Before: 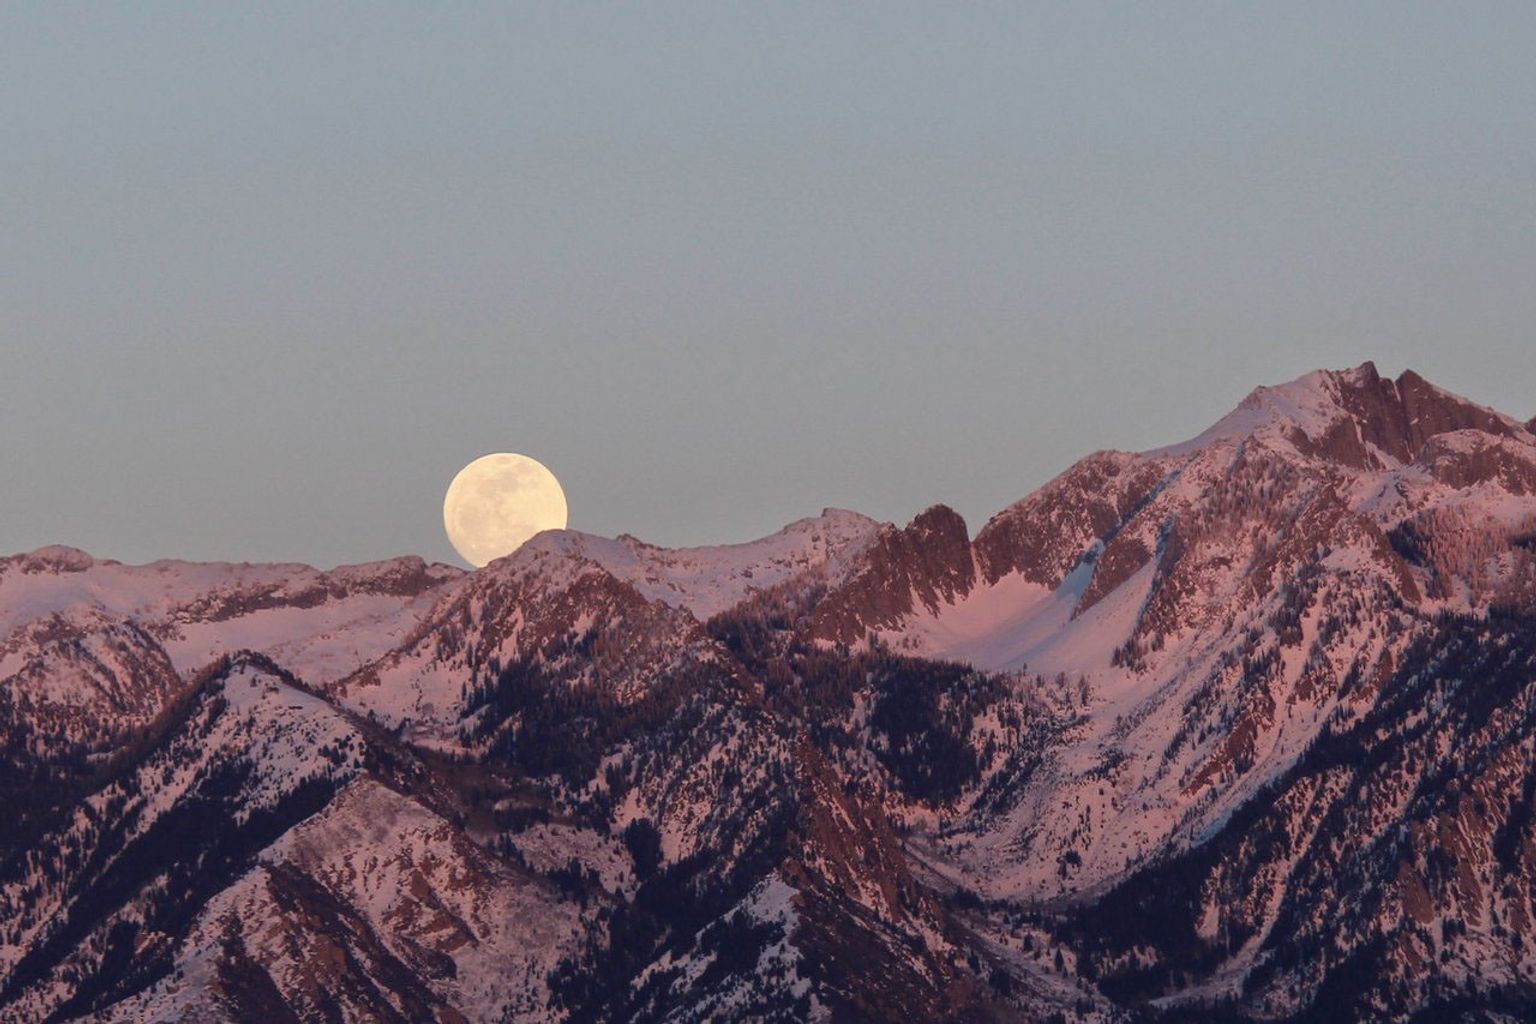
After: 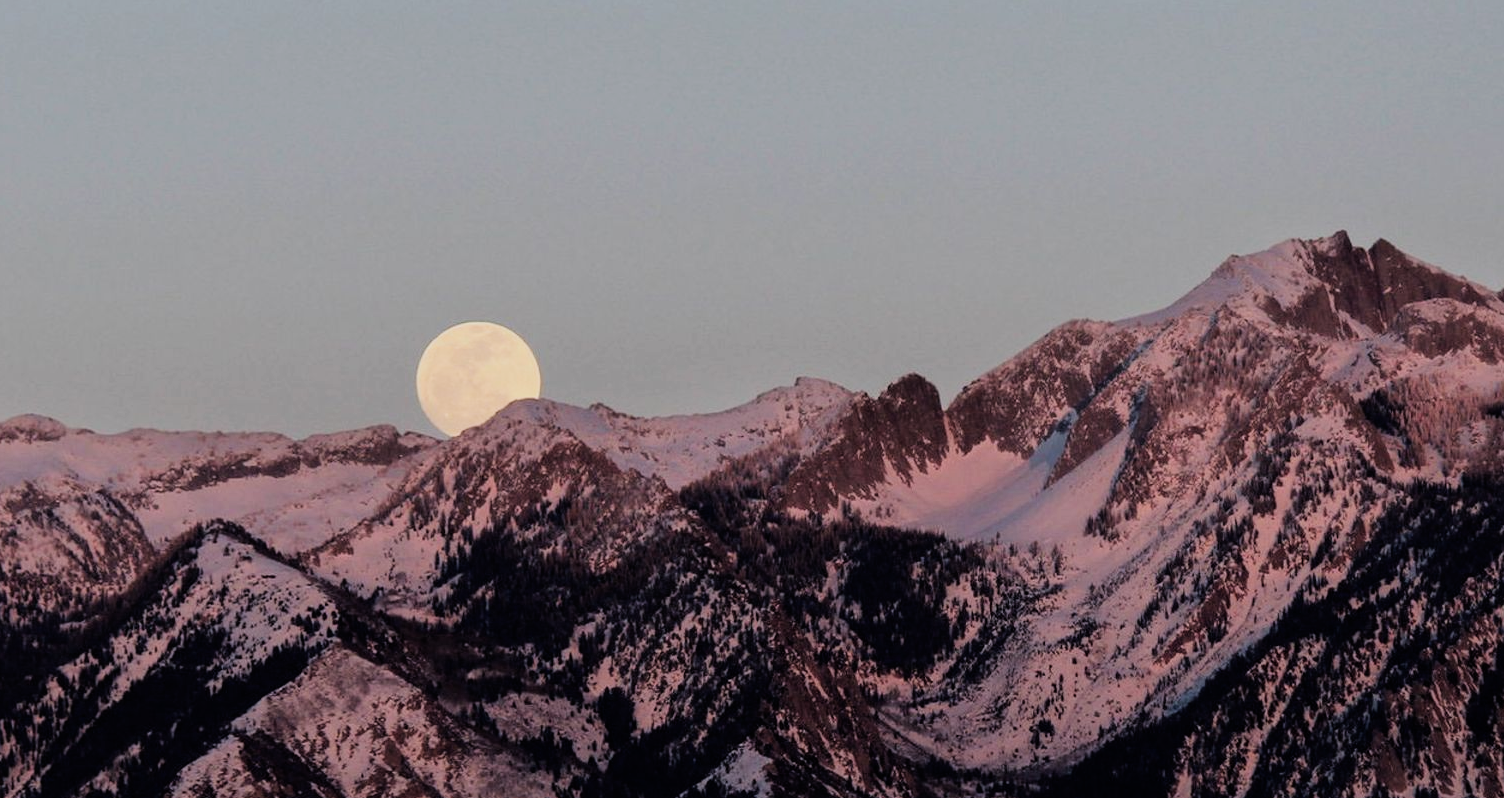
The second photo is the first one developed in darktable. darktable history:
filmic rgb: black relative exposure -5 EV, hardness 2.88, contrast 1.3
crop and rotate: left 1.814%, top 12.818%, right 0.25%, bottom 9.225%
